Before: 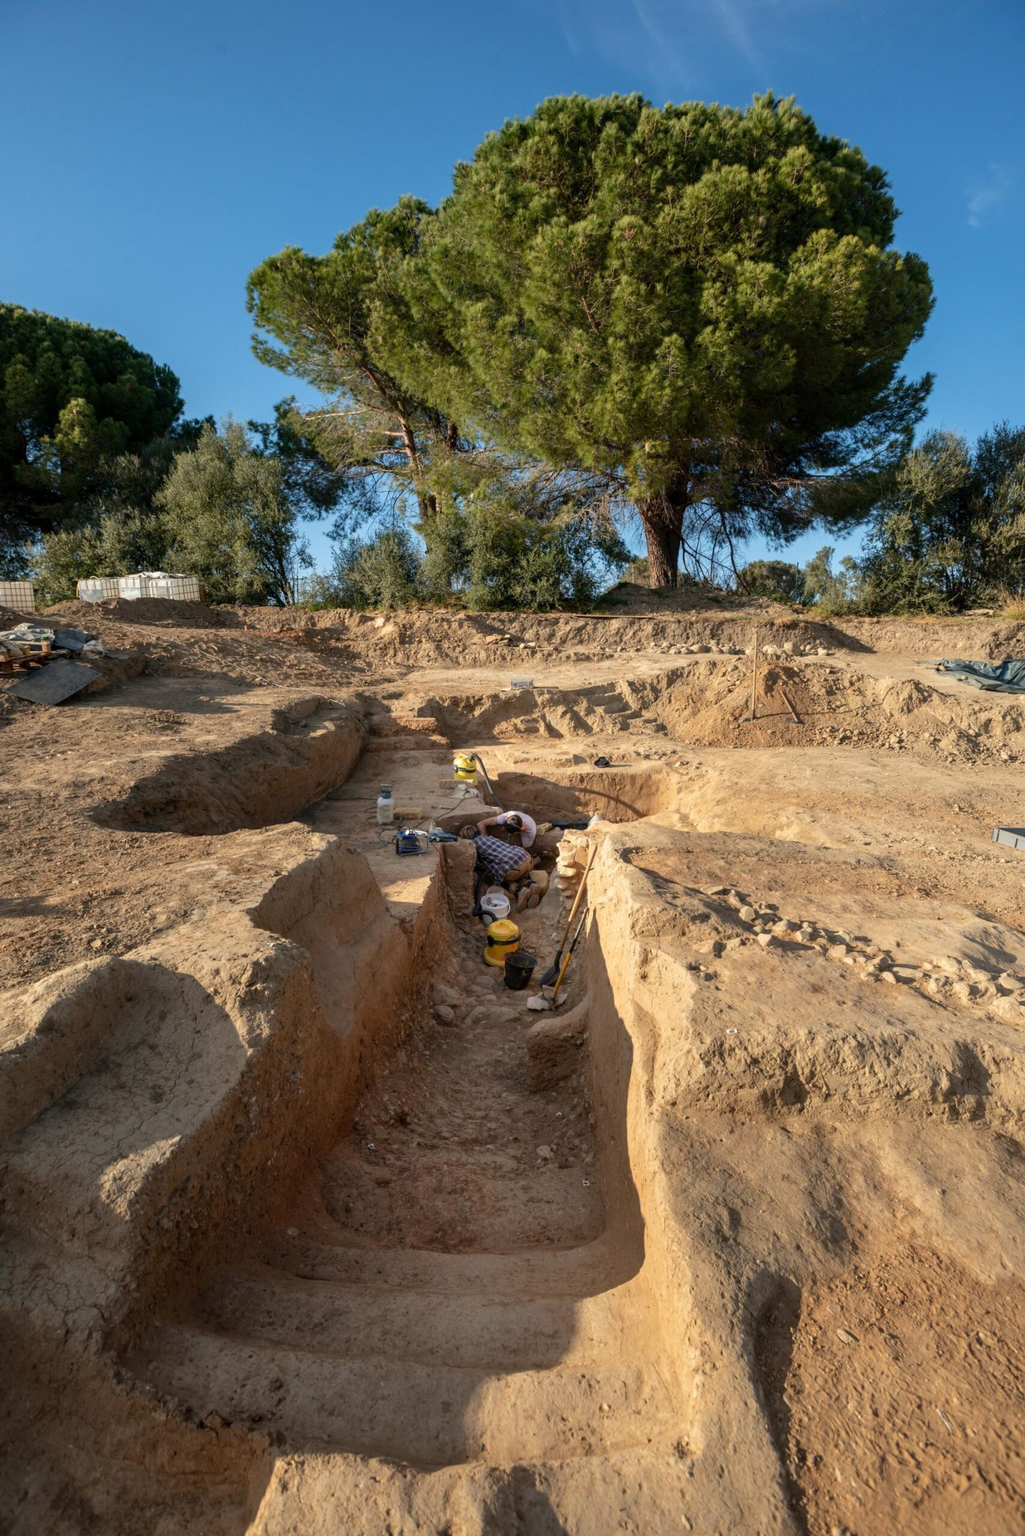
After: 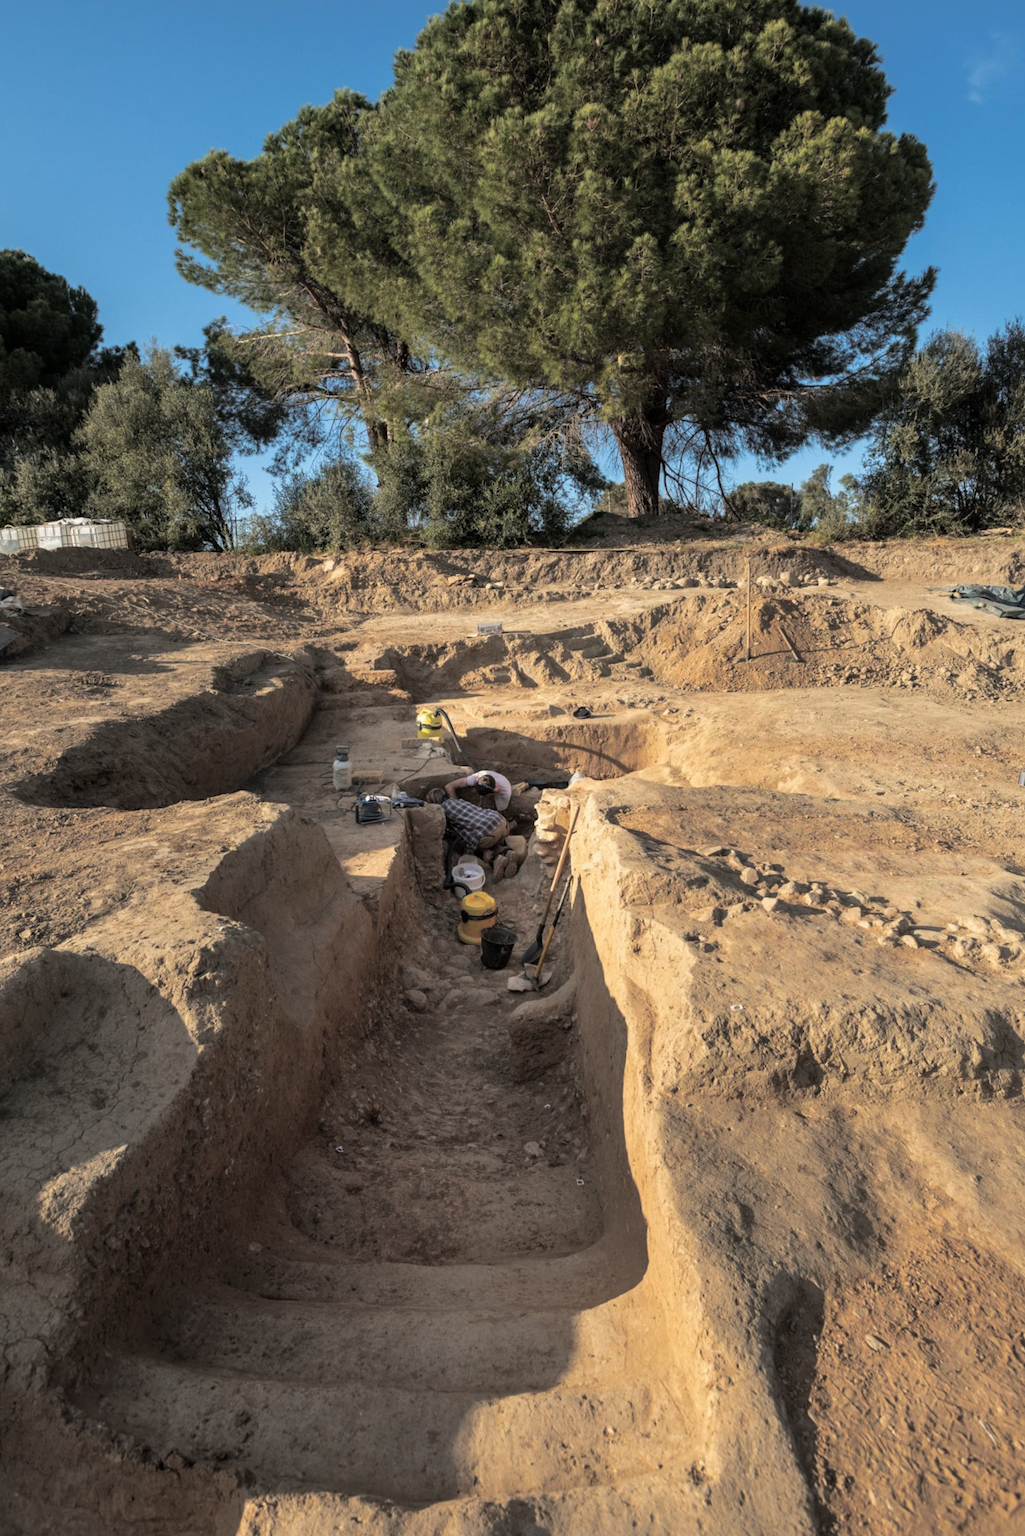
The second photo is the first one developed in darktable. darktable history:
crop and rotate: angle 1.96°, left 5.673%, top 5.673%
exposure: compensate highlight preservation false
split-toning: shadows › hue 36°, shadows › saturation 0.05, highlights › hue 10.8°, highlights › saturation 0.15, compress 40%
